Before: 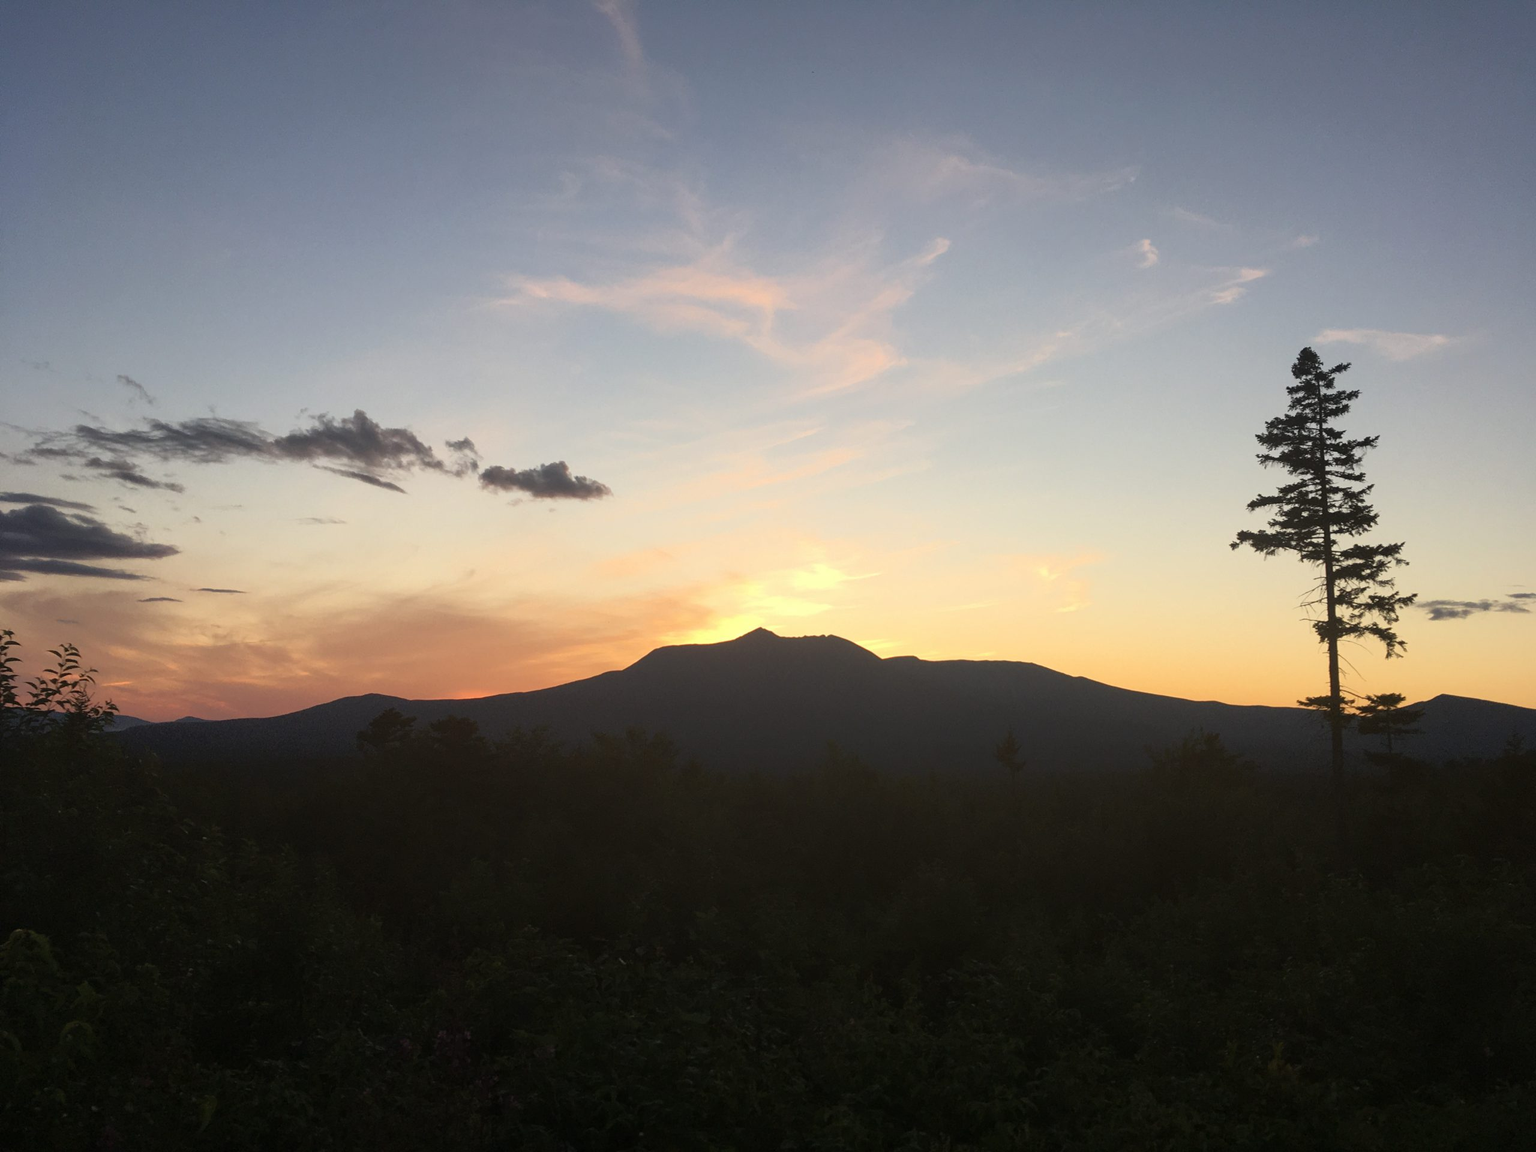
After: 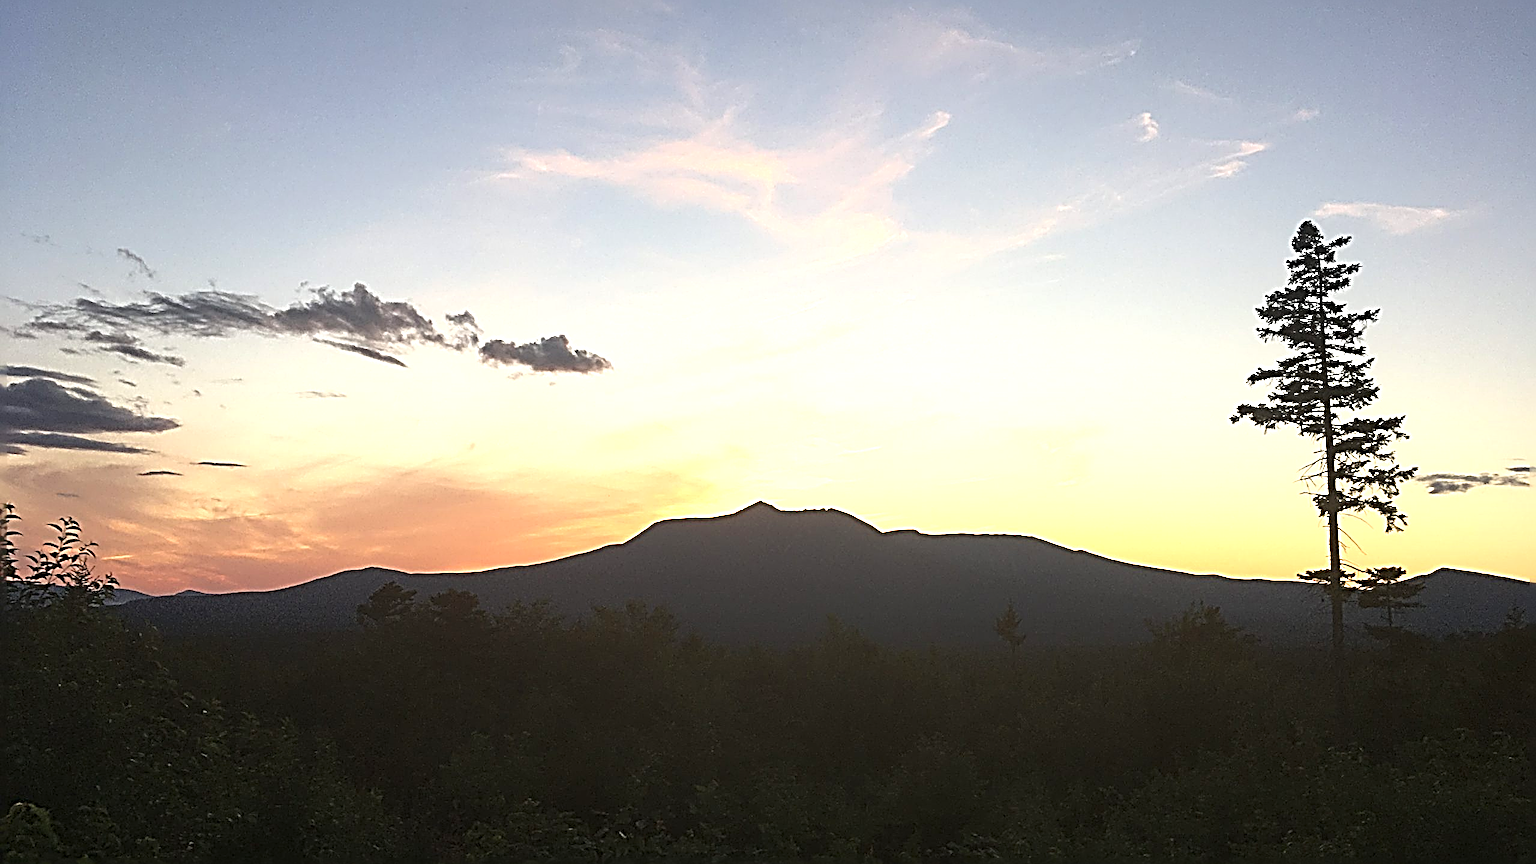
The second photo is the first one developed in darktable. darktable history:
exposure: exposure 0.748 EV, compensate highlight preservation false
crop: top 11.036%, bottom 13.876%
color correction: highlights b* 0.035, saturation 0.993
sharpen: radius 4.048, amount 1.985
